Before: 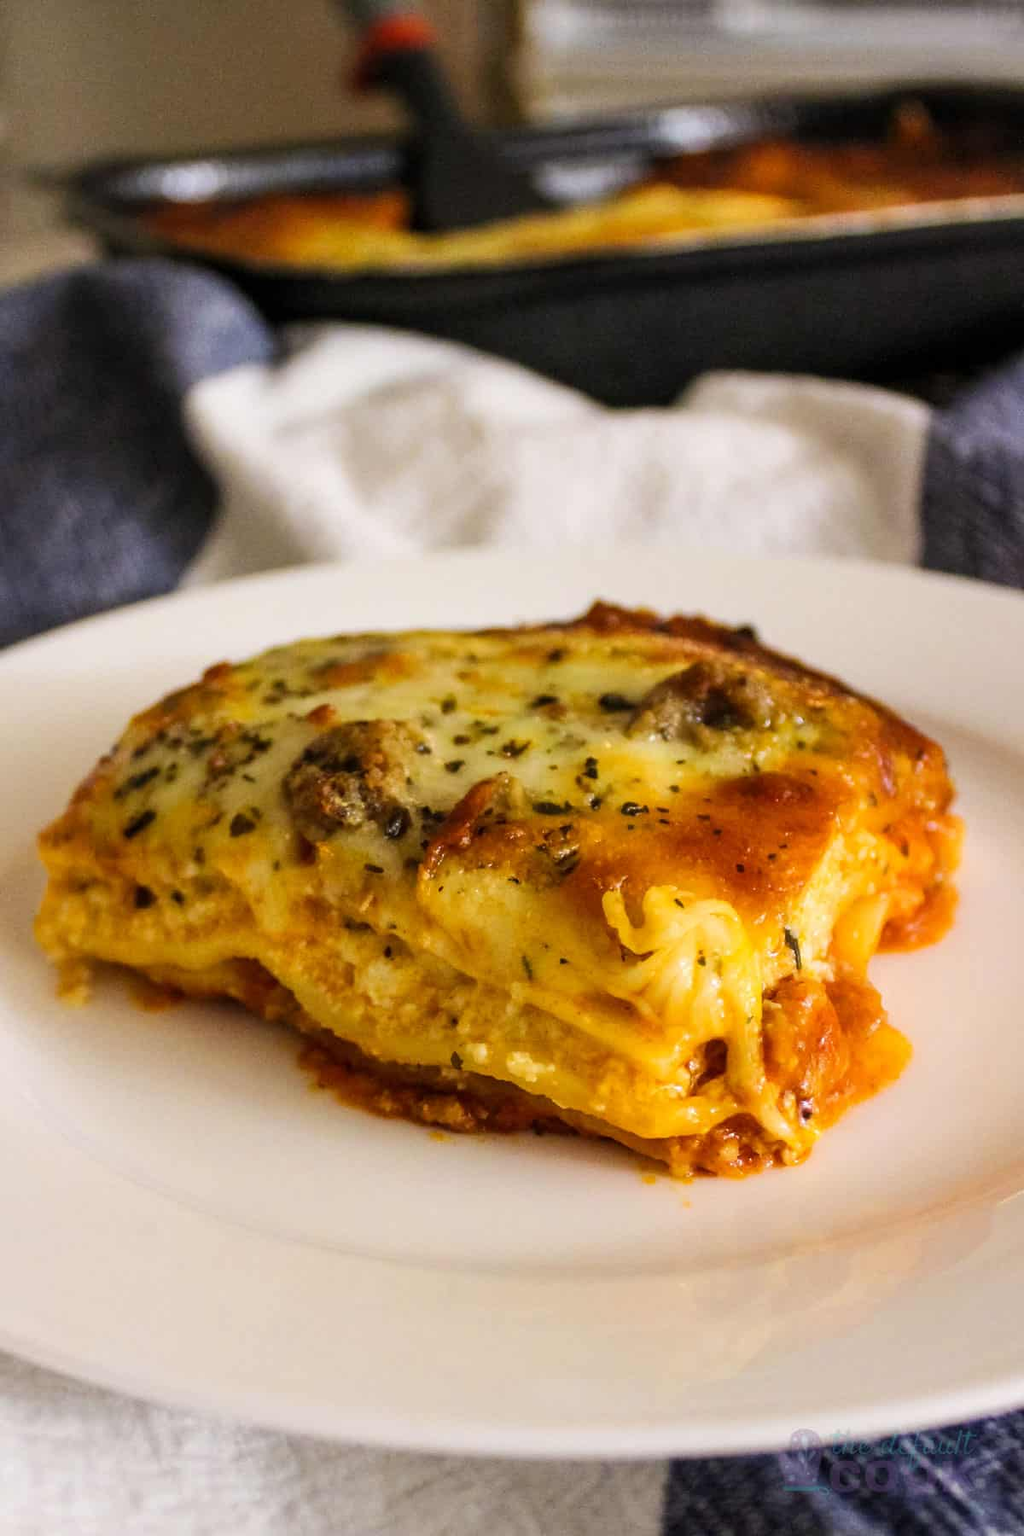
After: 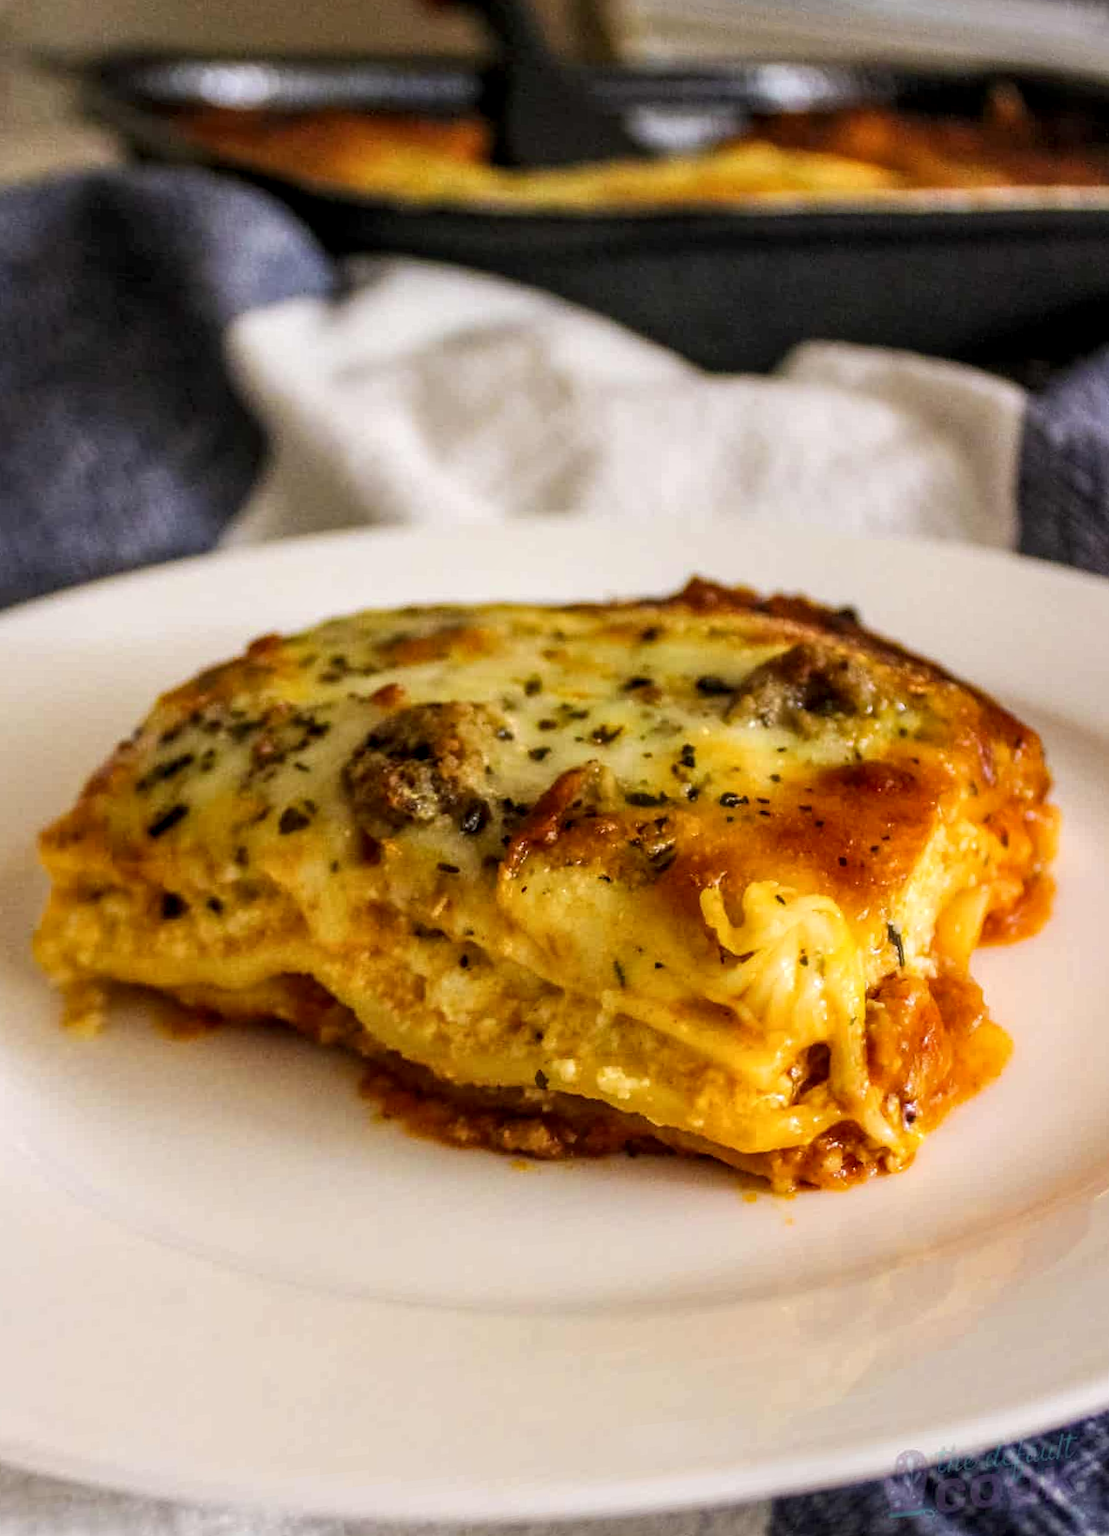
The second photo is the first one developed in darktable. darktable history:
rotate and perspective: rotation -0.013°, lens shift (vertical) -0.027, lens shift (horizontal) 0.178, crop left 0.016, crop right 0.989, crop top 0.082, crop bottom 0.918
local contrast: detail 130%
